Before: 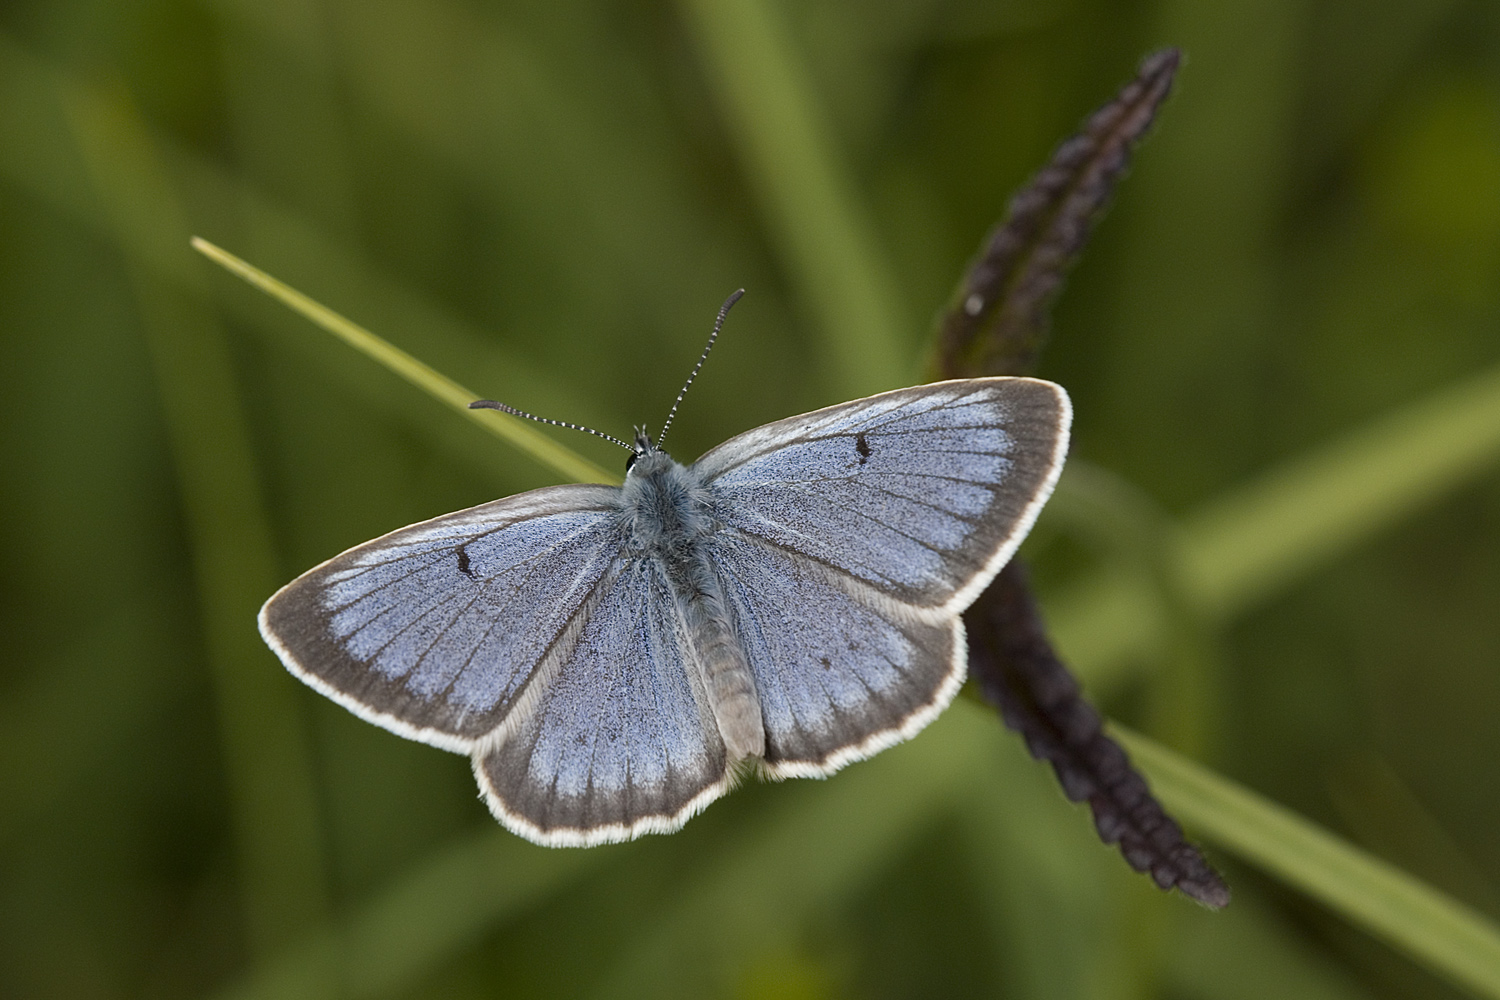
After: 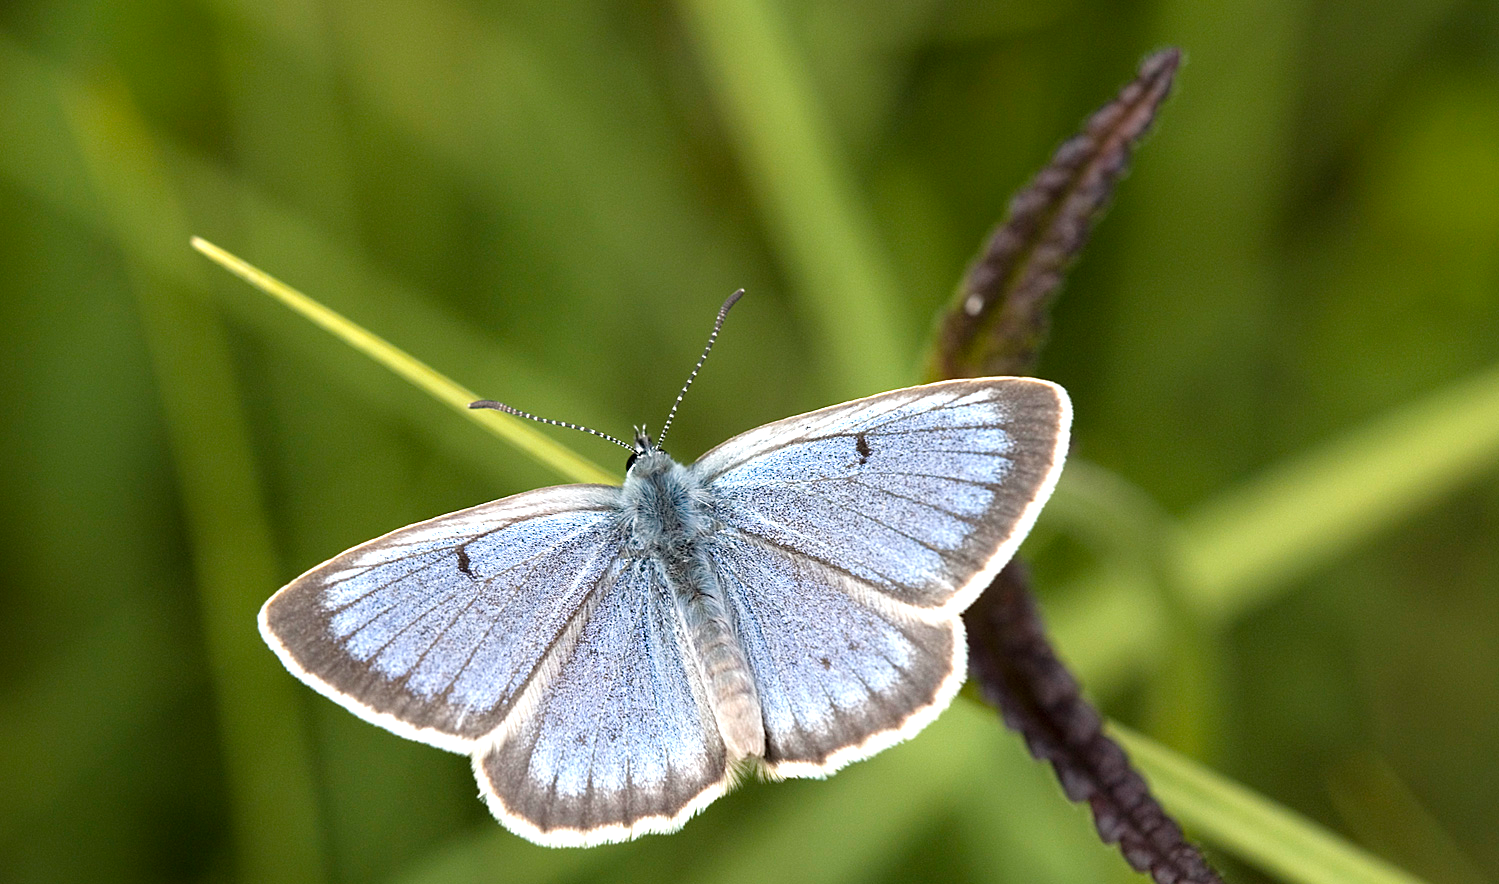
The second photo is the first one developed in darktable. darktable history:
crop and rotate: top 0%, bottom 11.51%
sharpen: radius 5.356, amount 0.311, threshold 26.238
tone equalizer: -8 EV -0.447 EV, -7 EV -0.424 EV, -6 EV -0.342 EV, -5 EV -0.244 EV, -3 EV 0.256 EV, -2 EV 0.358 EV, -1 EV 0.412 EV, +0 EV 0.44 EV
exposure: black level correction 0, exposure 0.701 EV, compensate highlight preservation false
